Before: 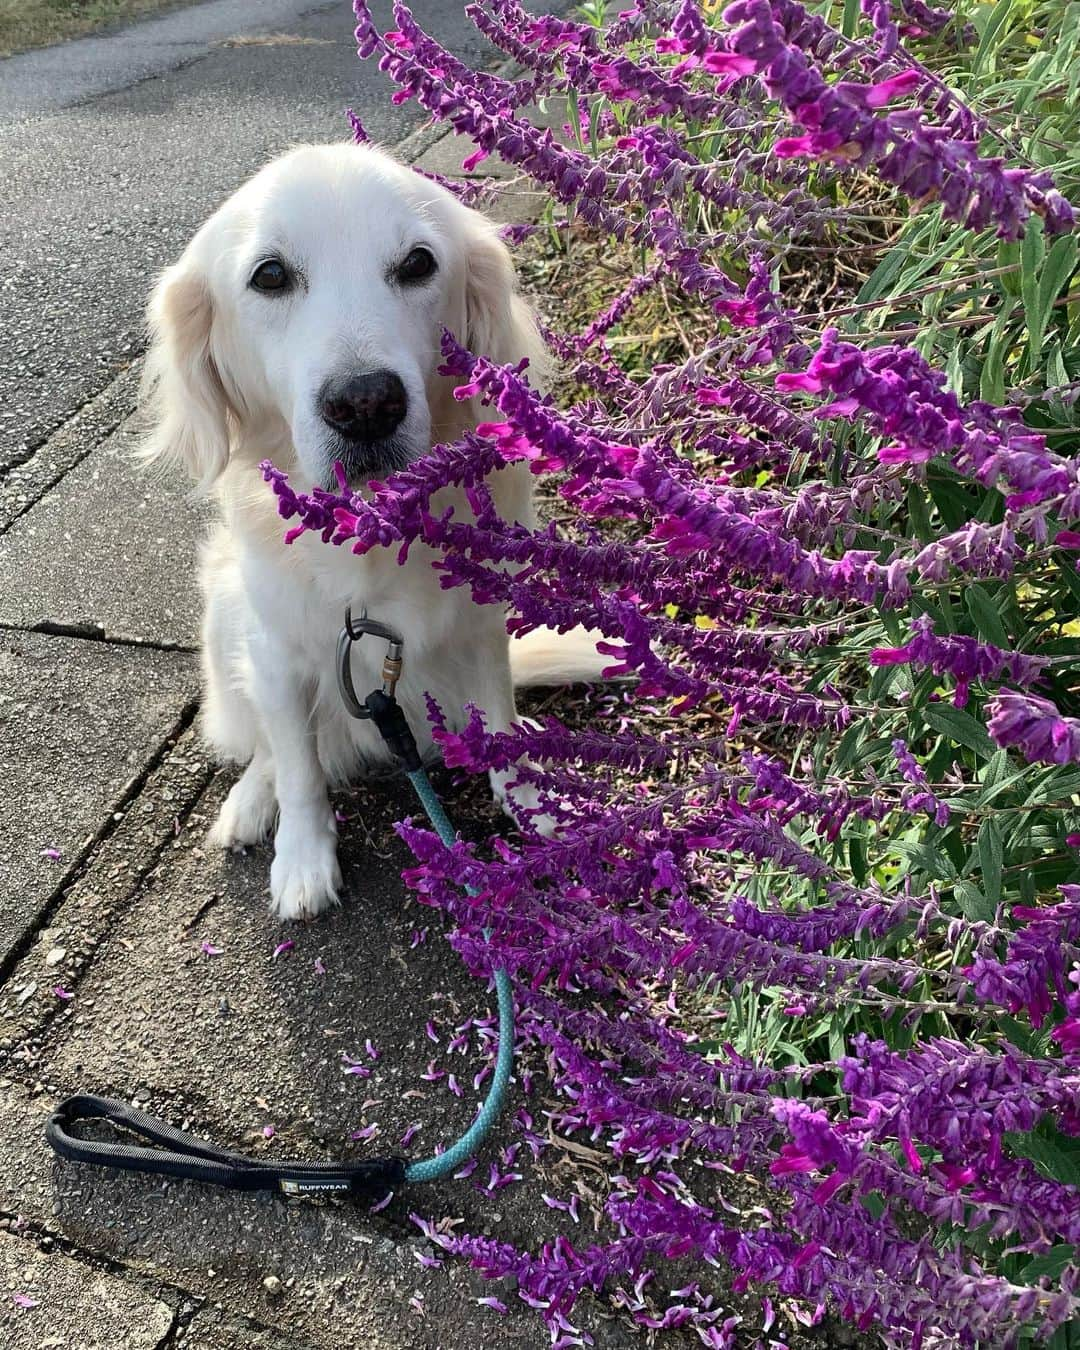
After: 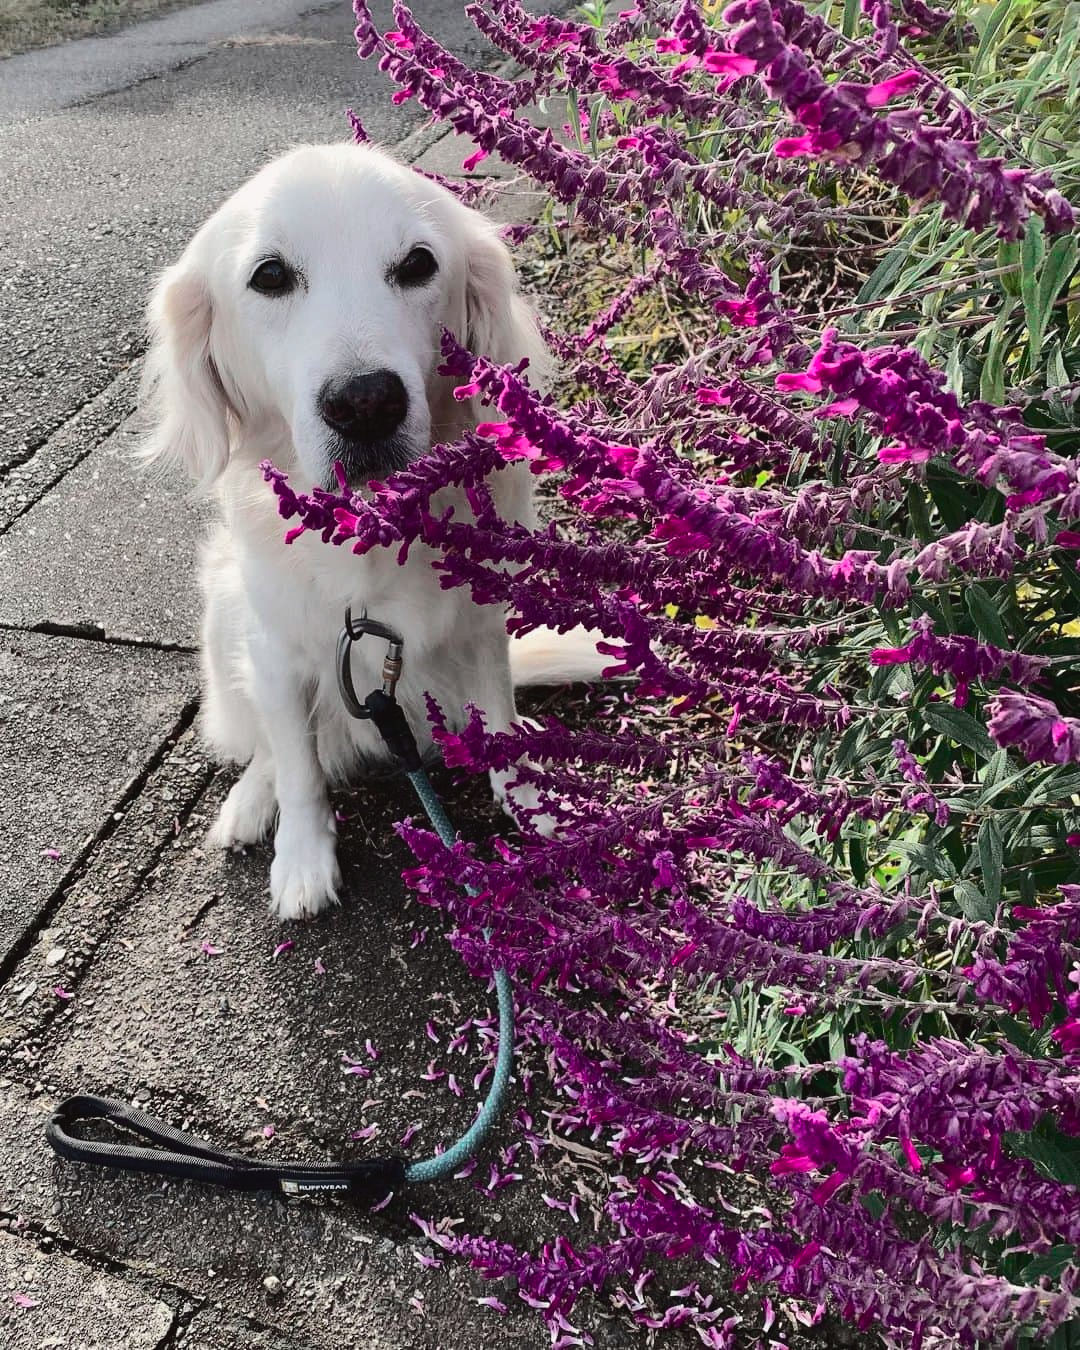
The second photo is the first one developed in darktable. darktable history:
tone curve: curves: ch0 [(0, 0.032) (0.094, 0.08) (0.265, 0.208) (0.41, 0.417) (0.485, 0.524) (0.638, 0.673) (0.845, 0.828) (0.994, 0.964)]; ch1 [(0, 0) (0.161, 0.092) (0.37, 0.302) (0.437, 0.456) (0.469, 0.482) (0.498, 0.504) (0.576, 0.583) (0.644, 0.638) (0.725, 0.765) (1, 1)]; ch2 [(0, 0) (0.352, 0.403) (0.45, 0.469) (0.502, 0.504) (0.54, 0.521) (0.589, 0.576) (1, 1)], color space Lab, independent channels, preserve colors none
